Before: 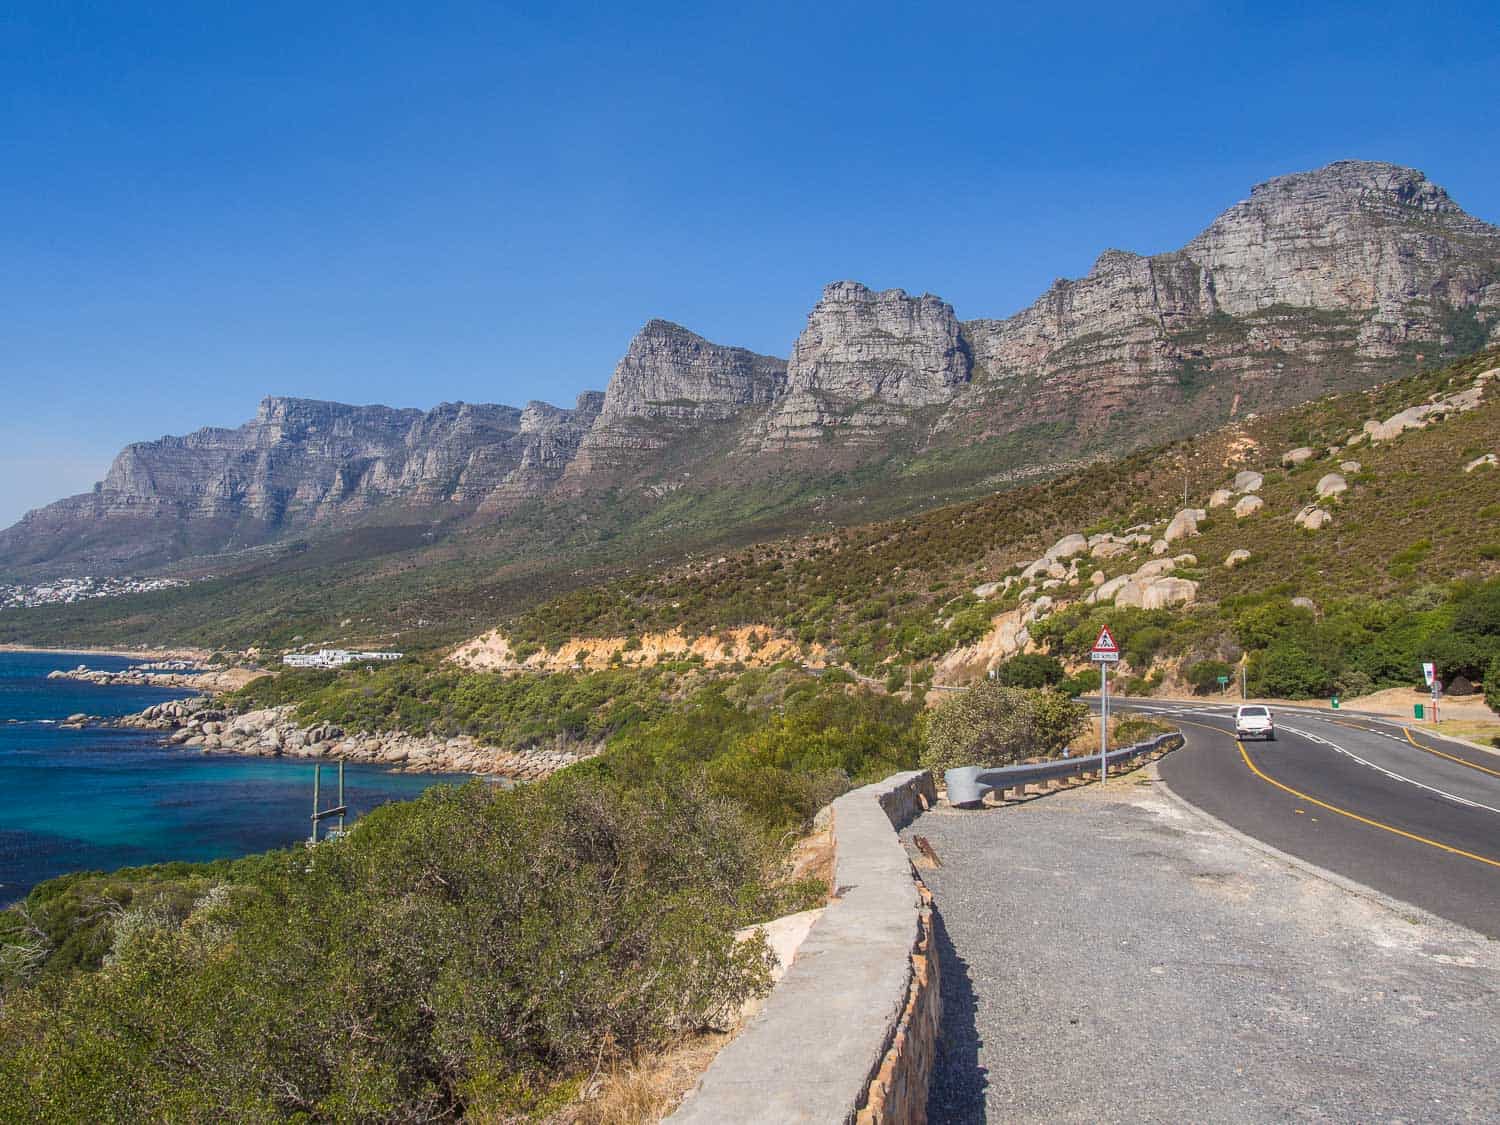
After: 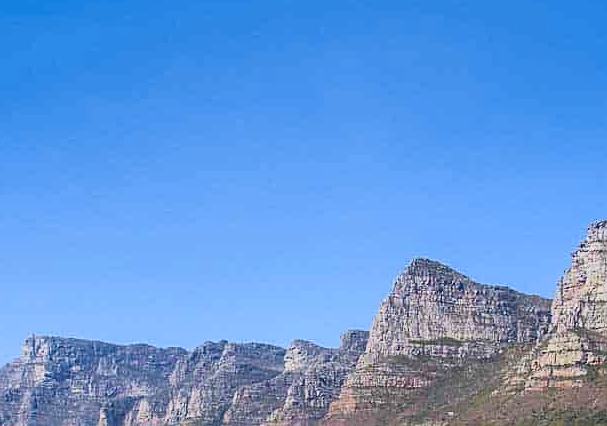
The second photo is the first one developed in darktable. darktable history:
sharpen: on, module defaults
crop: left 15.759%, top 5.437%, right 43.774%, bottom 56.647%
tone curve: curves: ch0 [(0, 0) (0.091, 0.075) (0.389, 0.441) (0.696, 0.808) (0.844, 0.908) (0.909, 0.942) (1, 0.973)]; ch1 [(0, 0) (0.437, 0.404) (0.48, 0.486) (0.5, 0.5) (0.529, 0.556) (0.58, 0.606) (0.616, 0.654) (1, 1)]; ch2 [(0, 0) (0.442, 0.415) (0.5, 0.5) (0.535, 0.567) (0.585, 0.632) (1, 1)], color space Lab, independent channels, preserve colors none
exposure: exposure -0.176 EV, compensate highlight preservation false
